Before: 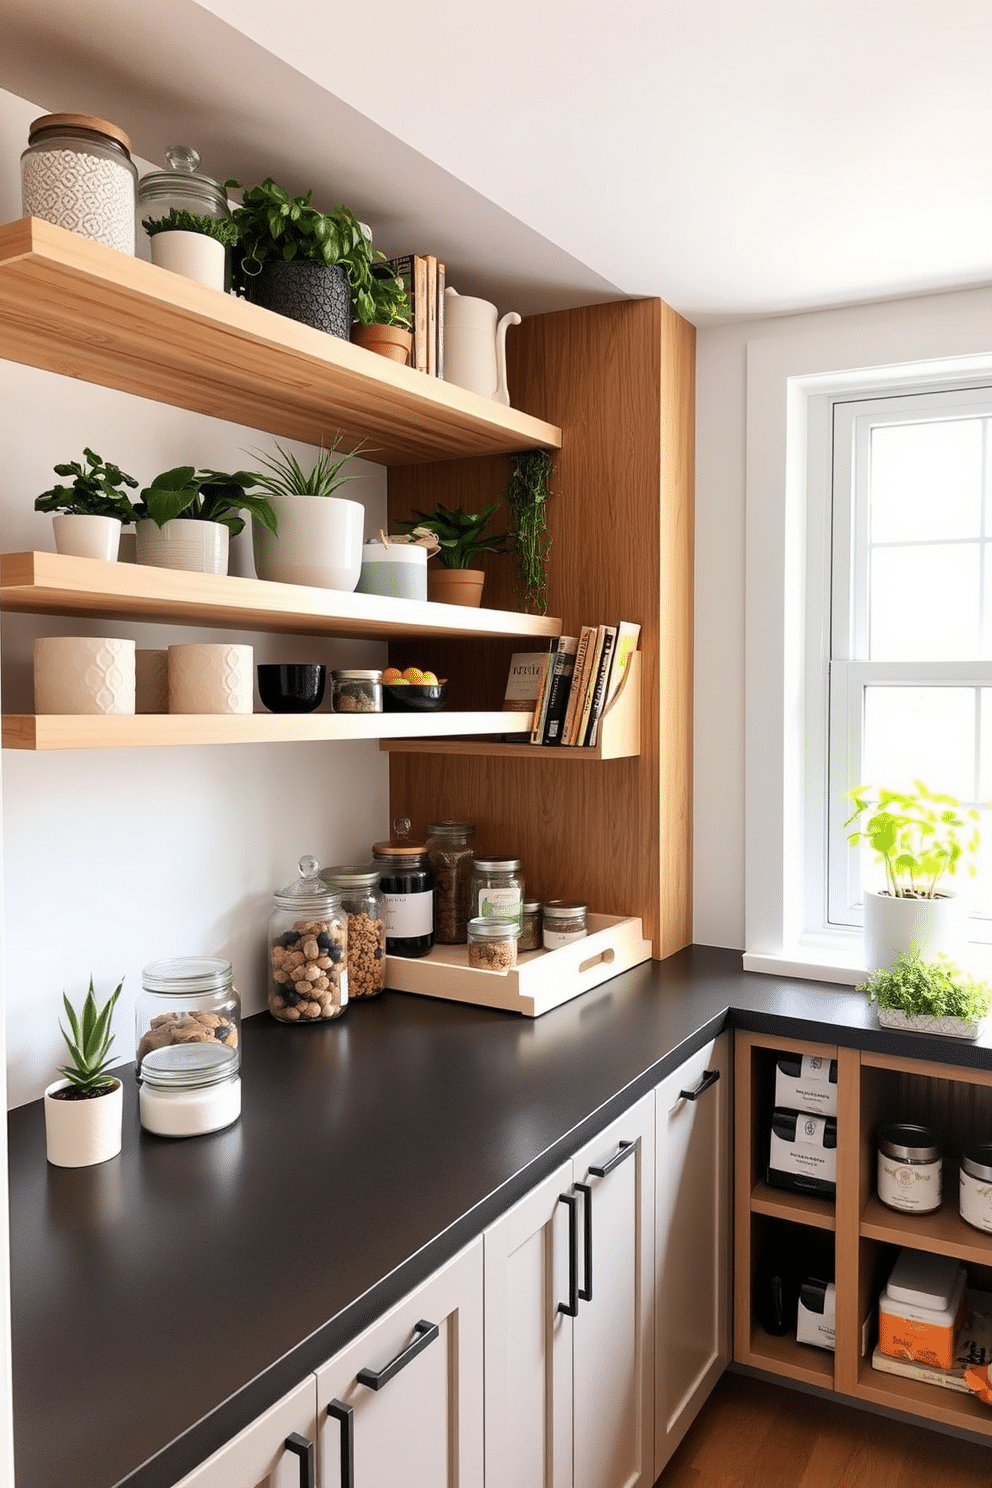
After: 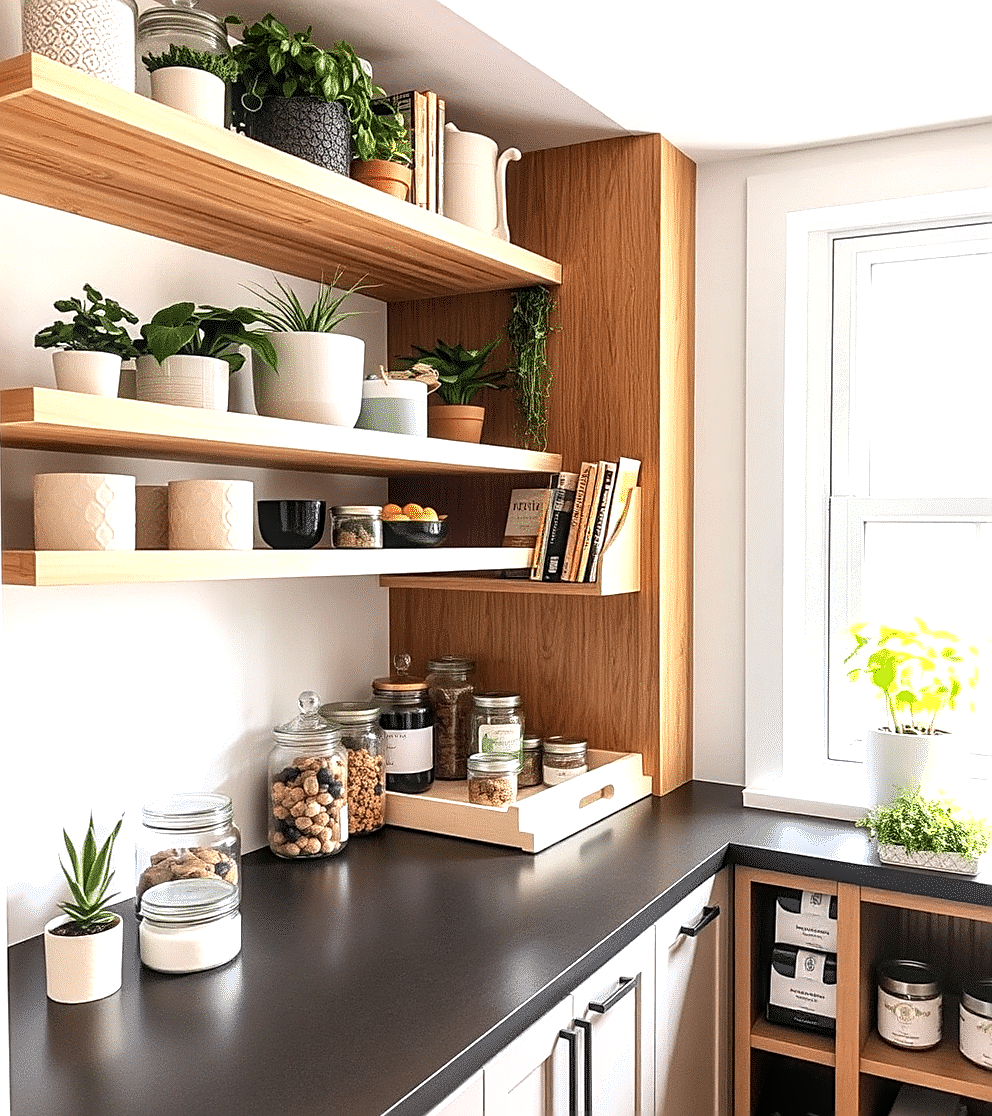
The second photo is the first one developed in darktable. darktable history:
crop: top 11.056%, bottom 13.935%
local contrast: highlights 33%, detail 134%
sharpen: amount 0.6
exposure: exposure 0.563 EV, compensate highlight preservation false
